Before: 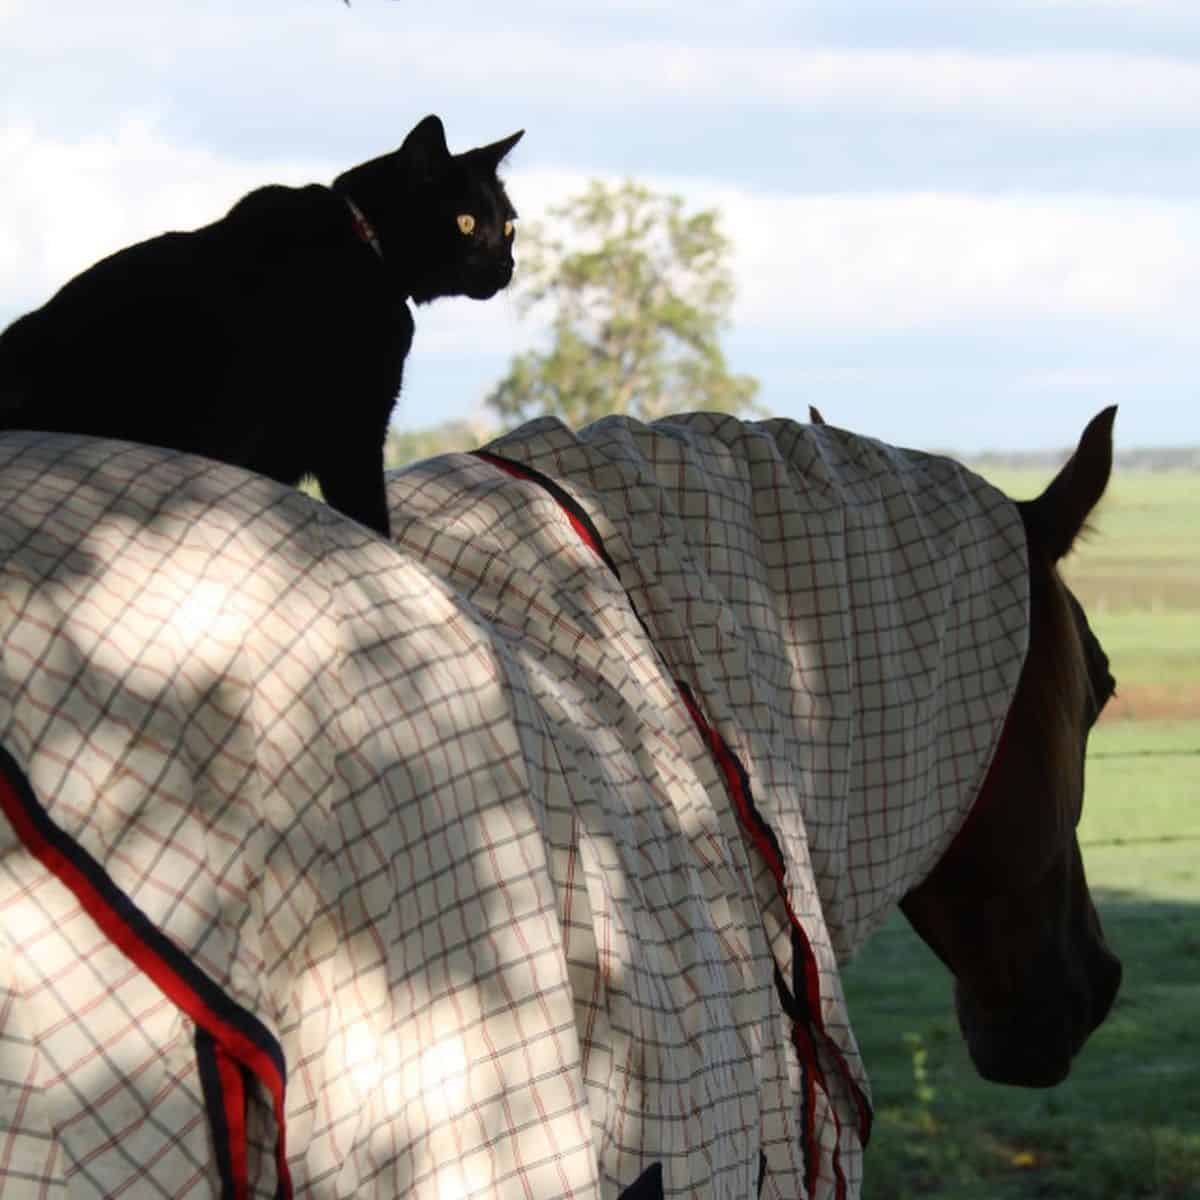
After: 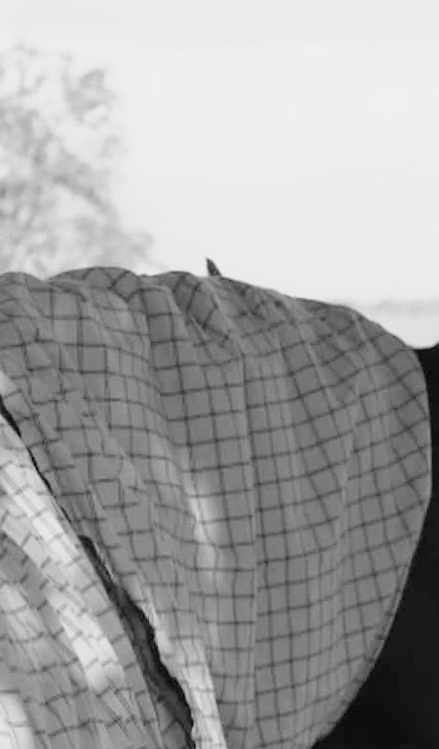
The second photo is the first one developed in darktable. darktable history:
tone curve: curves: ch0 [(0, 0) (0.003, 0.022) (0.011, 0.025) (0.025, 0.025) (0.044, 0.029) (0.069, 0.042) (0.1, 0.068) (0.136, 0.118) (0.177, 0.176) (0.224, 0.233) (0.277, 0.299) (0.335, 0.371) (0.399, 0.448) (0.468, 0.526) (0.543, 0.605) (0.623, 0.684) (0.709, 0.775) (0.801, 0.869) (0.898, 0.957) (1, 1)], preserve colors none
crop and rotate: left 49.936%, top 10.094%, right 13.136%, bottom 24.256%
rotate and perspective: rotation -1.42°, crop left 0.016, crop right 0.984, crop top 0.035, crop bottom 0.965
color correction: highlights a* -1.43, highlights b* 10.12, shadows a* 0.395, shadows b* 19.35
monochrome: a 14.95, b -89.96
contrast brightness saturation: brightness 0.28
